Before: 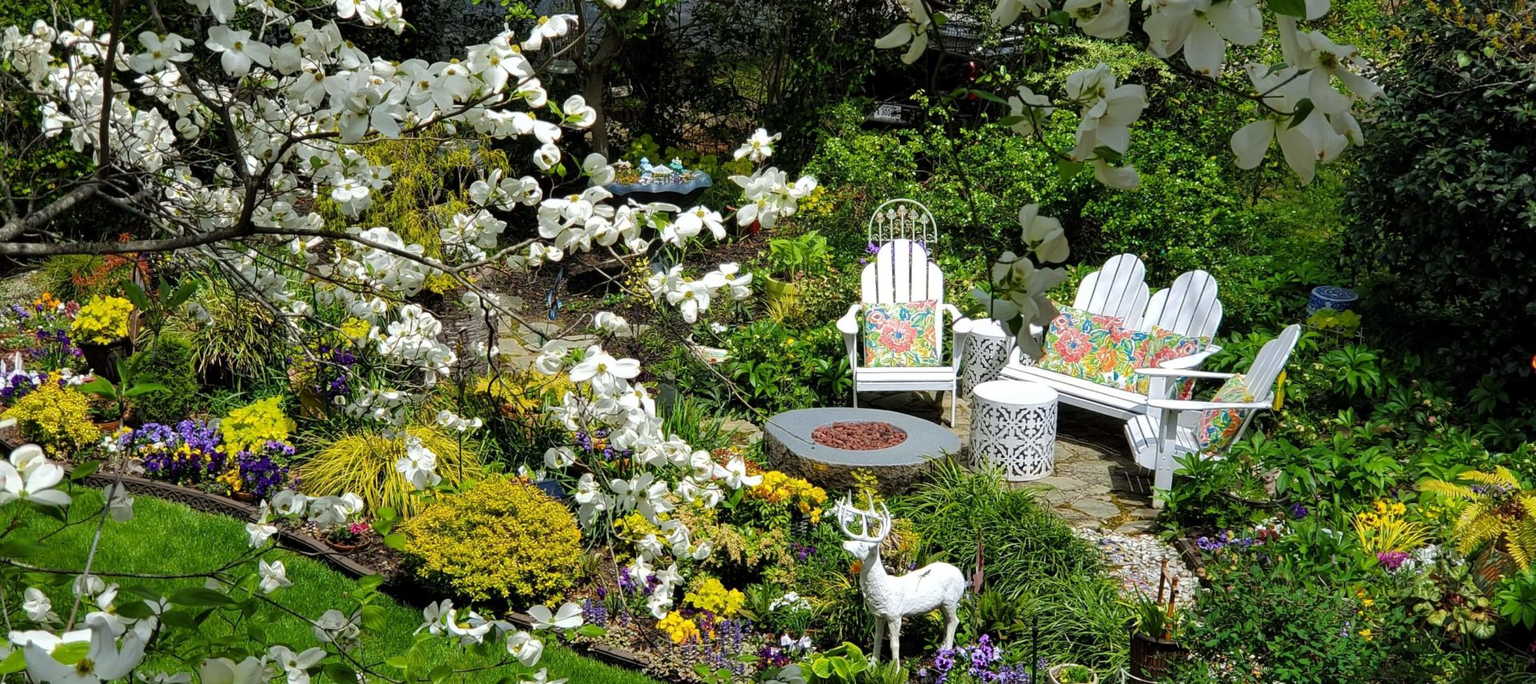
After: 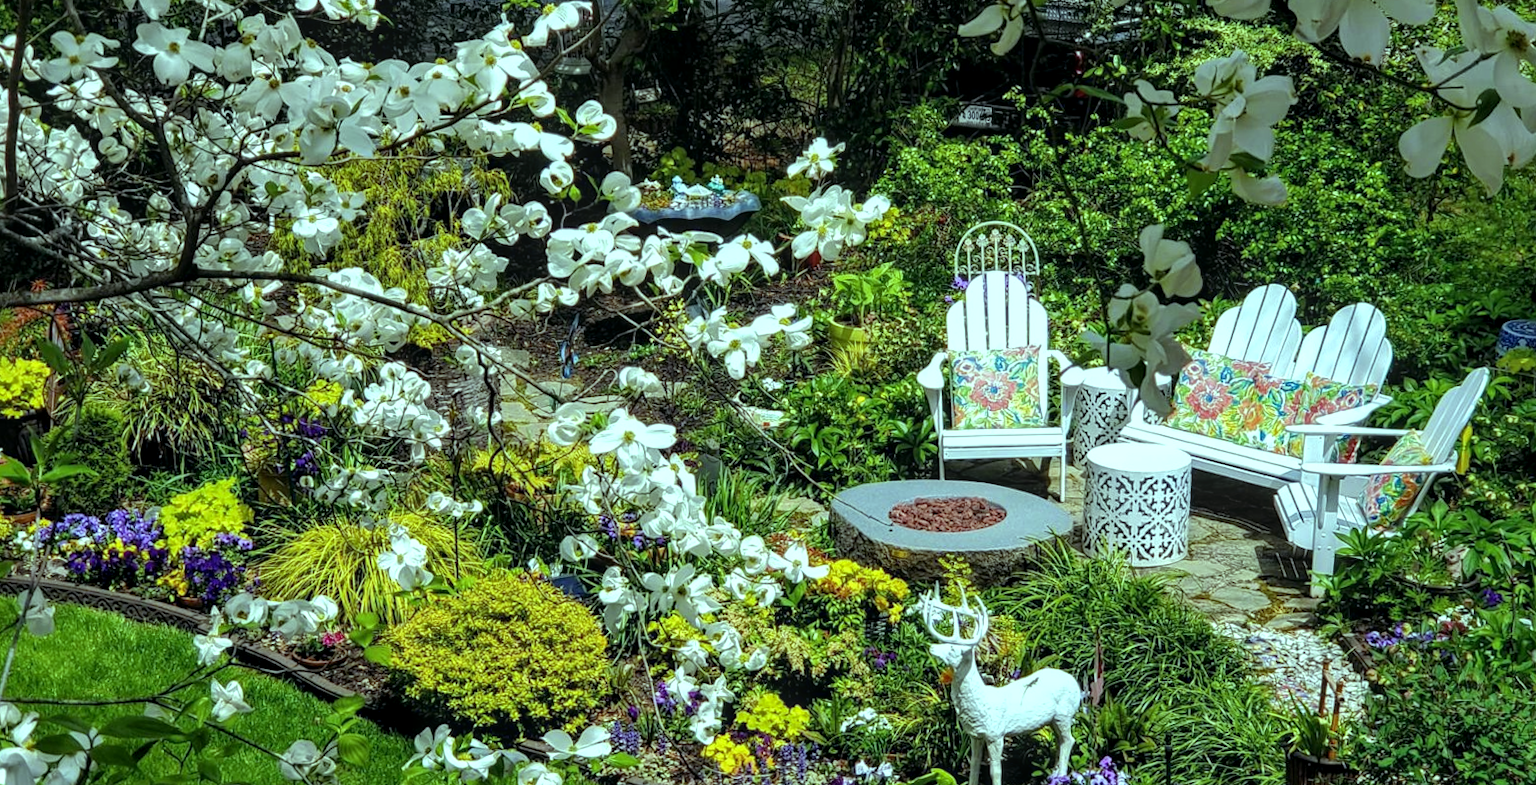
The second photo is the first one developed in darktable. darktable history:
crop and rotate: angle 1°, left 4.281%, top 0.642%, right 11.383%, bottom 2.486%
color balance: mode lift, gamma, gain (sRGB), lift [0.997, 0.979, 1.021, 1.011], gamma [1, 1.084, 0.916, 0.998], gain [1, 0.87, 1.13, 1.101], contrast 4.55%, contrast fulcrum 38.24%, output saturation 104.09%
local contrast: on, module defaults
